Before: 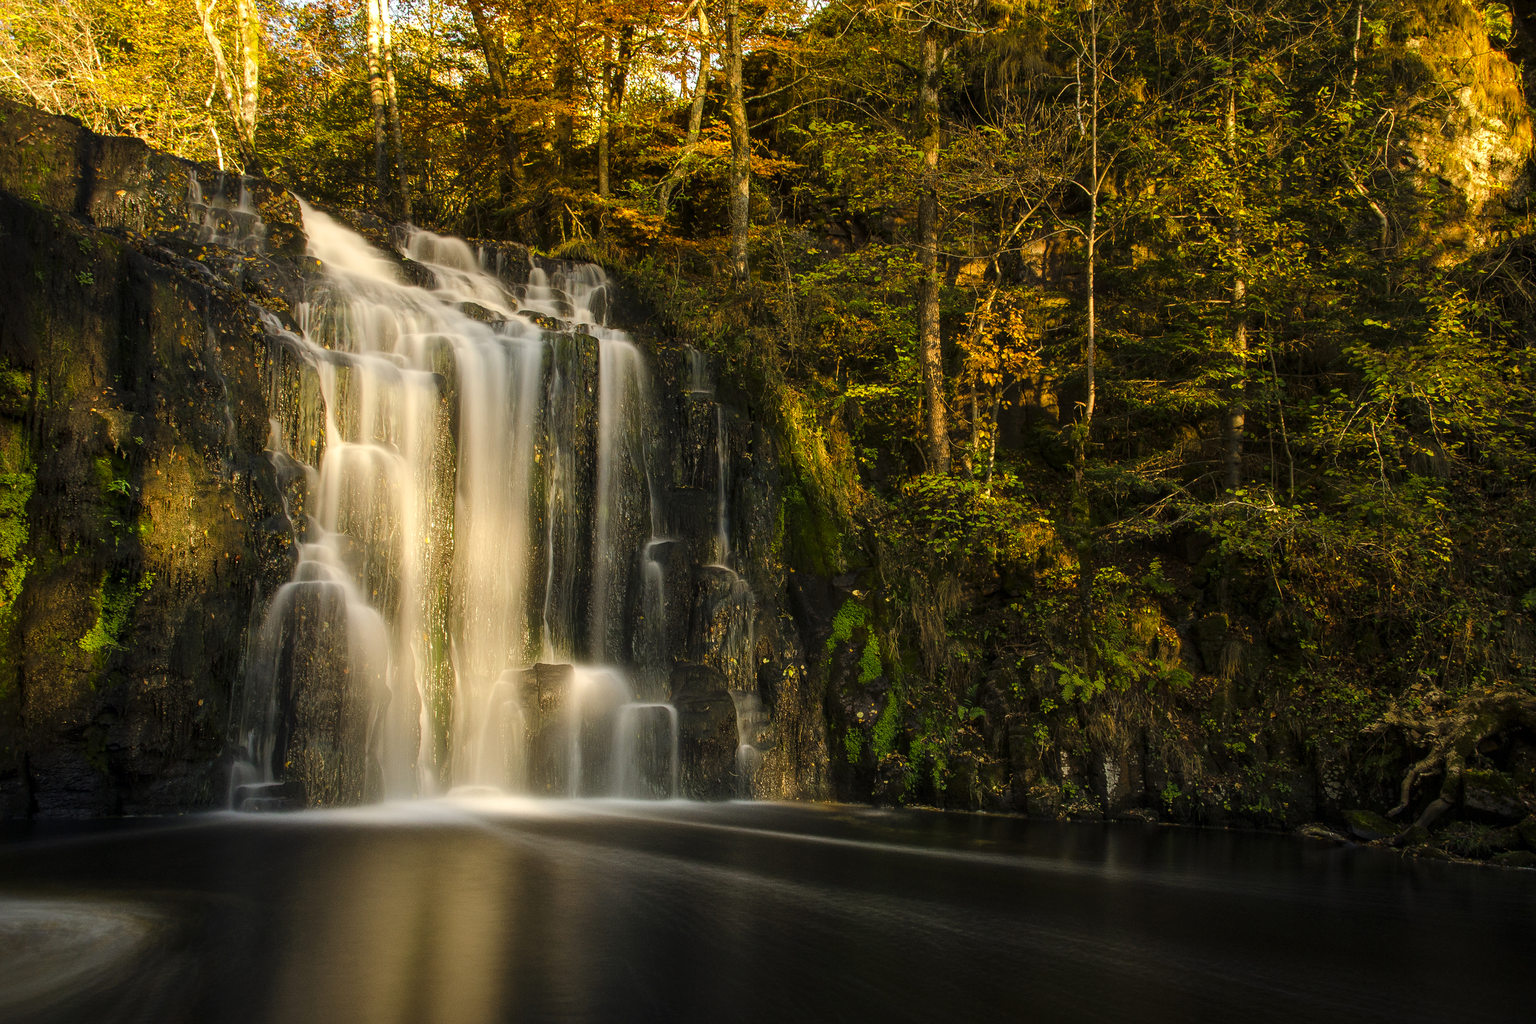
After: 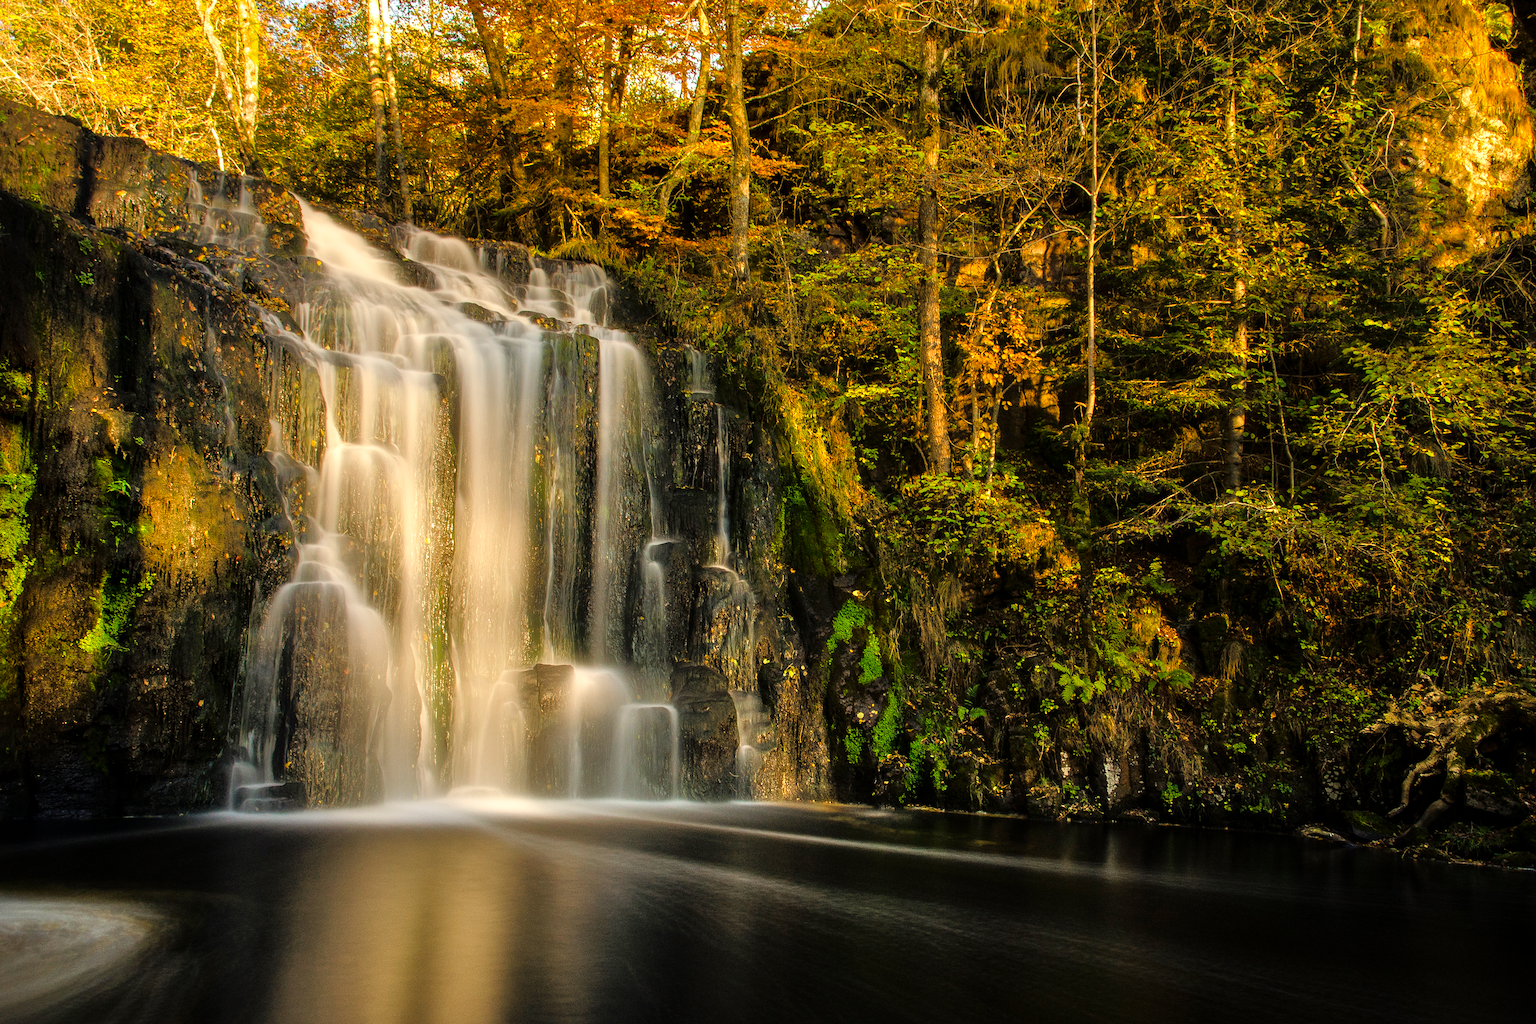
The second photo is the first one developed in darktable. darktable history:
exposure: compensate exposure bias true, compensate highlight preservation false
tone equalizer: -7 EV 0.158 EV, -6 EV 0.594 EV, -5 EV 1.13 EV, -4 EV 1.33 EV, -3 EV 1.13 EV, -2 EV 0.6 EV, -1 EV 0.168 EV
